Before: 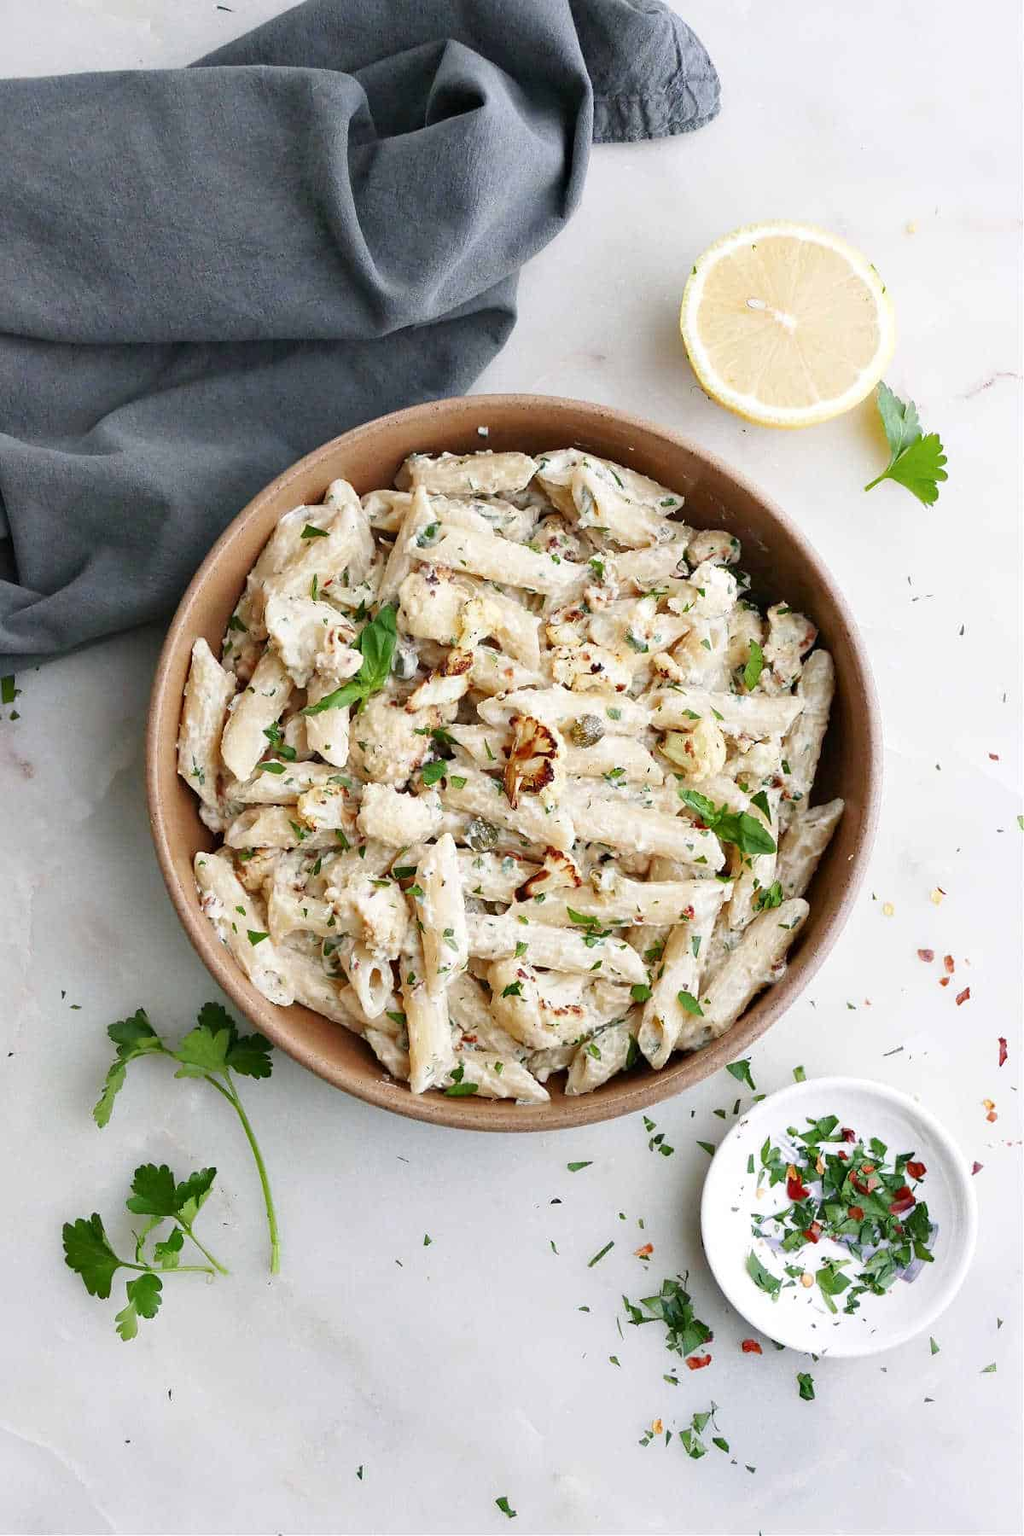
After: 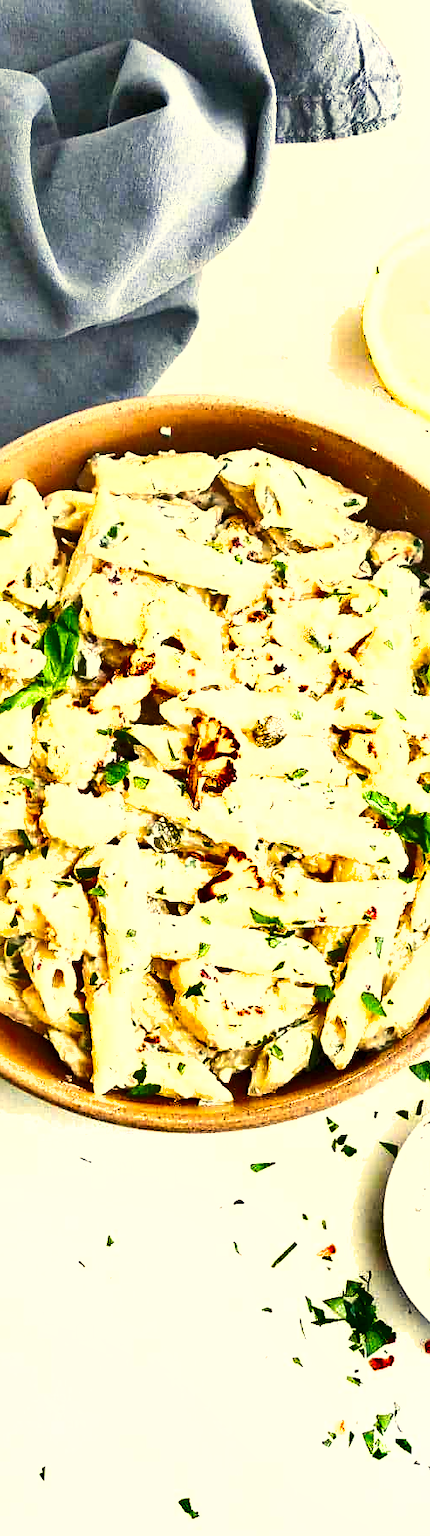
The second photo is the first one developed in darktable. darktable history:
crop: left 31.066%, right 26.907%
sharpen: amount 0.205
color balance rgb: shadows lift › chroma 0.758%, shadows lift › hue 112.79°, highlights gain › chroma 7.893%, highlights gain › hue 81.71°, perceptual saturation grading › global saturation 29.904%, perceptual brilliance grading › global brilliance 11.602%
base curve: curves: ch0 [(0, 0) (0.495, 0.917) (1, 1)], preserve colors average RGB
shadows and highlights: low approximation 0.01, soften with gaussian
